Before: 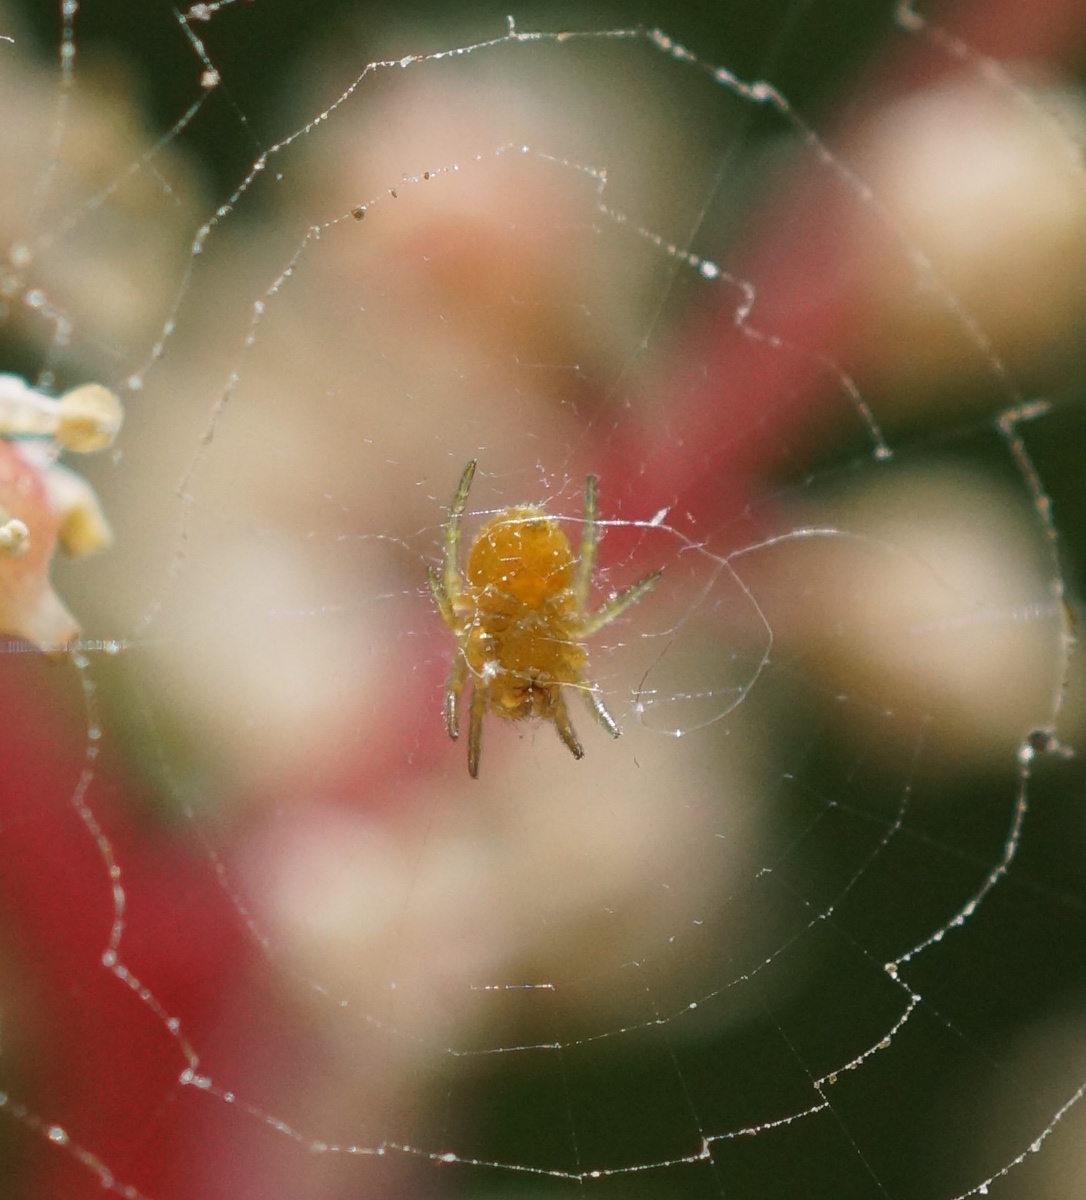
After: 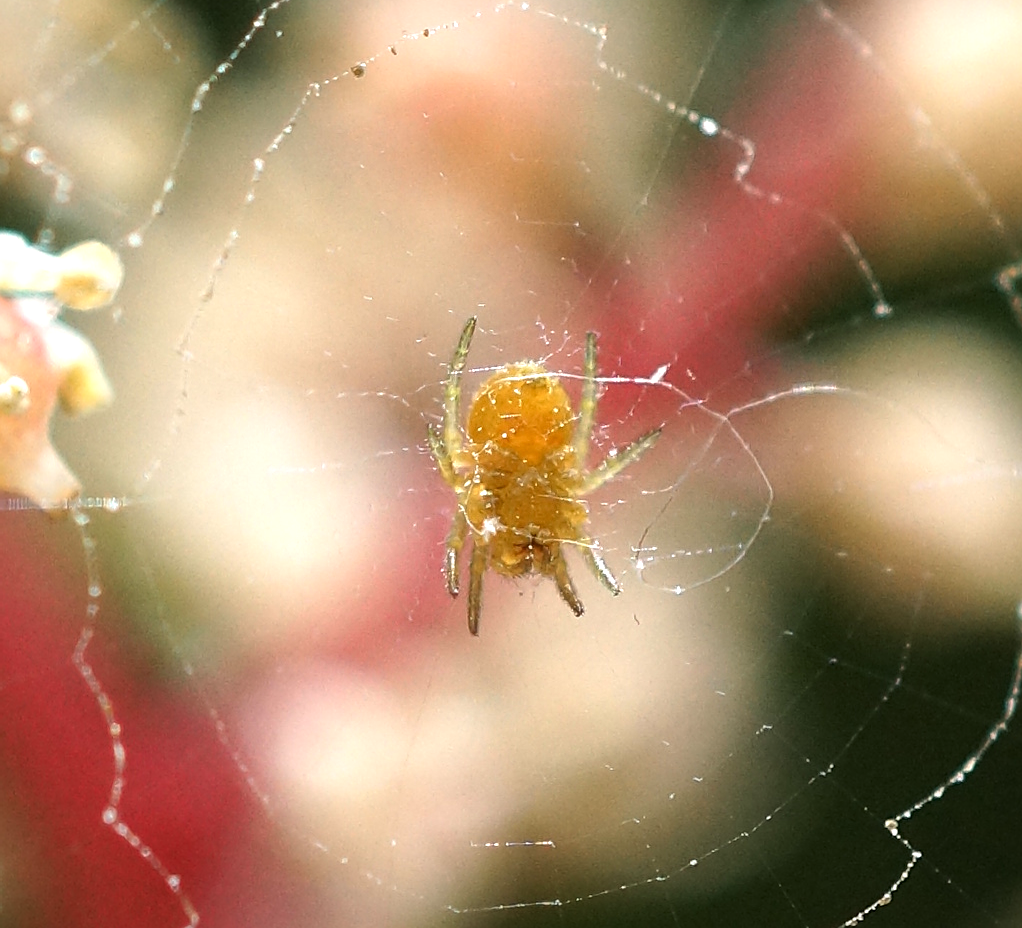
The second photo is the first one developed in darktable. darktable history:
sharpen: on, module defaults
crop and rotate: angle 0.048°, top 11.9%, right 5.783%, bottom 10.654%
tone equalizer: -8 EV -0.731 EV, -7 EV -0.739 EV, -6 EV -0.602 EV, -5 EV -0.379 EV, -3 EV 0.393 EV, -2 EV 0.6 EV, -1 EV 0.688 EV, +0 EV 0.73 EV
local contrast: mode bilateral grid, contrast 19, coarseness 49, detail 120%, midtone range 0.2
